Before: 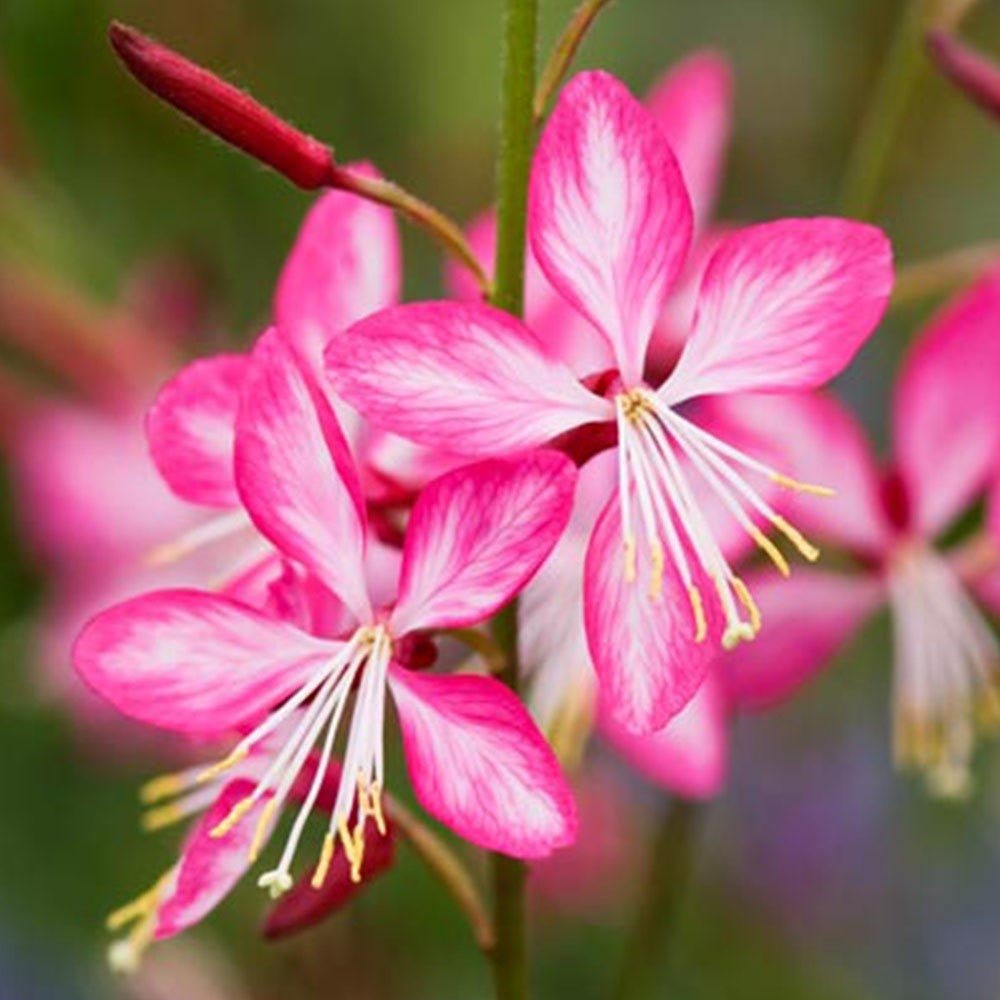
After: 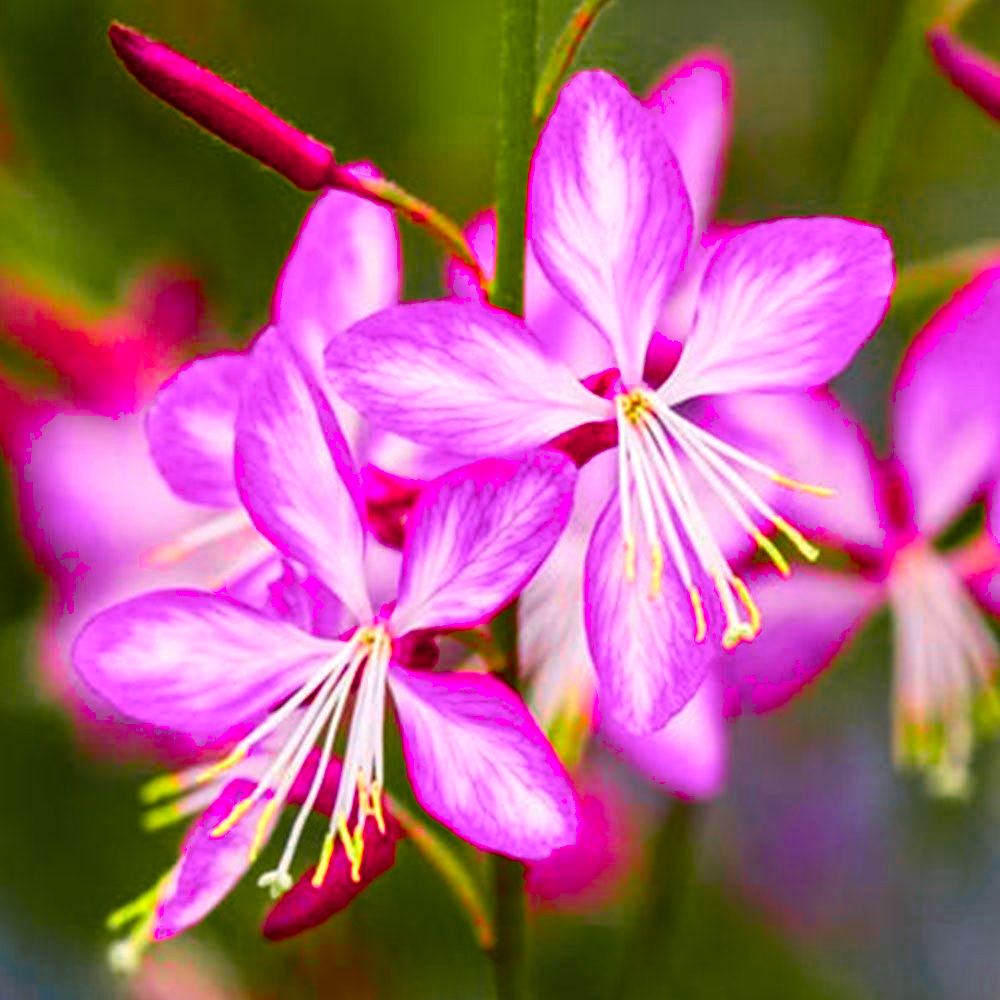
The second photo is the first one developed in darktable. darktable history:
local contrast: detail 130%
color balance rgb: linear chroma grading › global chroma 15%, perceptual saturation grading › global saturation 30%
color zones: curves: ch0 [(0, 0.533) (0.126, 0.533) (0.234, 0.533) (0.368, 0.357) (0.5, 0.5) (0.625, 0.5) (0.74, 0.637) (0.875, 0.5)]; ch1 [(0.004, 0.708) (0.129, 0.662) (0.25, 0.5) (0.375, 0.331) (0.496, 0.396) (0.625, 0.649) (0.739, 0.26) (0.875, 0.5) (1, 0.478)]; ch2 [(0, 0.409) (0.132, 0.403) (0.236, 0.558) (0.379, 0.448) (0.5, 0.5) (0.625, 0.5) (0.691, 0.39) (0.875, 0.5)]
